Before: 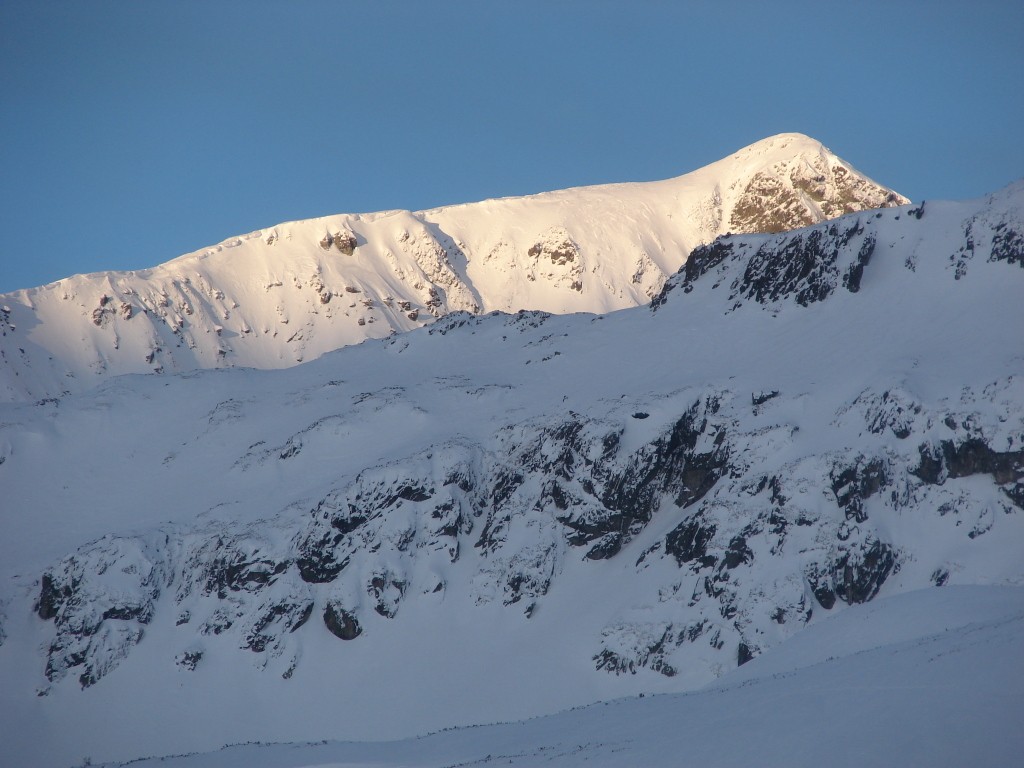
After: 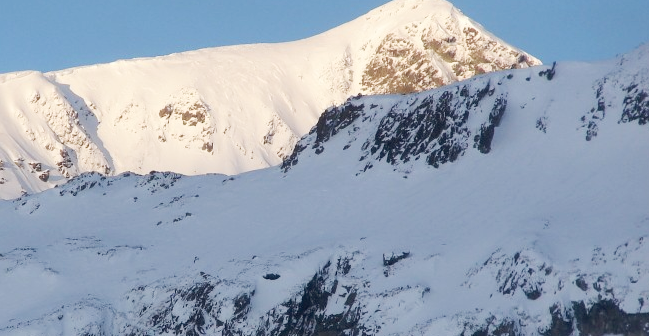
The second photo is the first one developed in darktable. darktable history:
tone curve: curves: ch0 [(0, 0) (0.004, 0.001) (0.133, 0.16) (0.325, 0.399) (0.475, 0.588) (0.832, 0.903) (1, 1)], preserve colors none
crop: left 36.039%, top 18.109%, right 0.561%, bottom 38.072%
